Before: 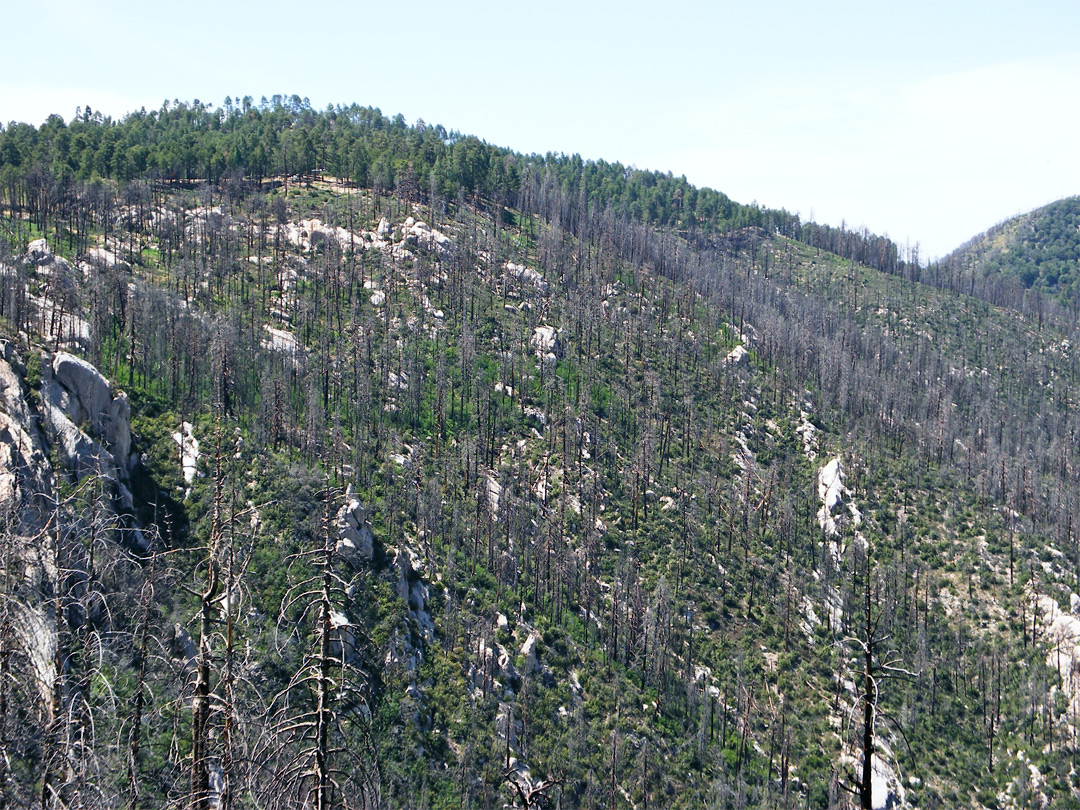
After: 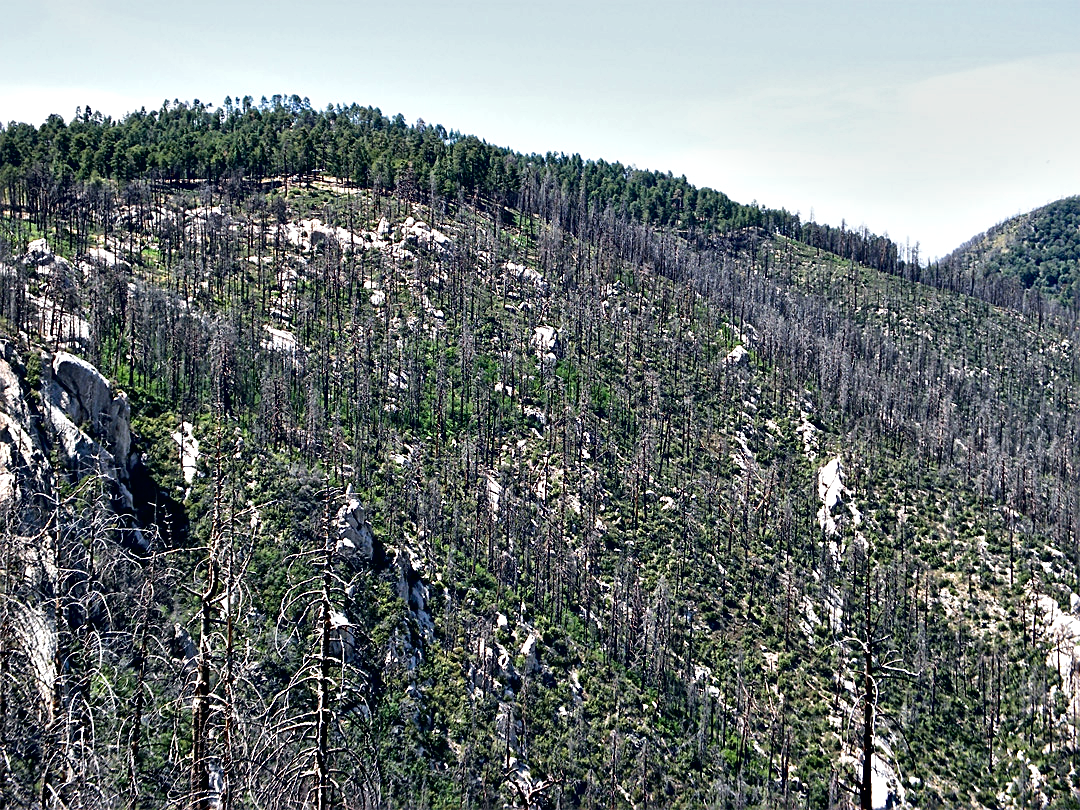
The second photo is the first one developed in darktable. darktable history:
contrast equalizer: octaves 7, y [[0.6 ×6], [0.55 ×6], [0 ×6], [0 ×6], [0 ×6]]
sharpen: on, module defaults
exposure: exposure -0.346 EV, compensate highlight preservation false
local contrast: mode bilateral grid, contrast 20, coarseness 18, detail 163%, midtone range 0.2
